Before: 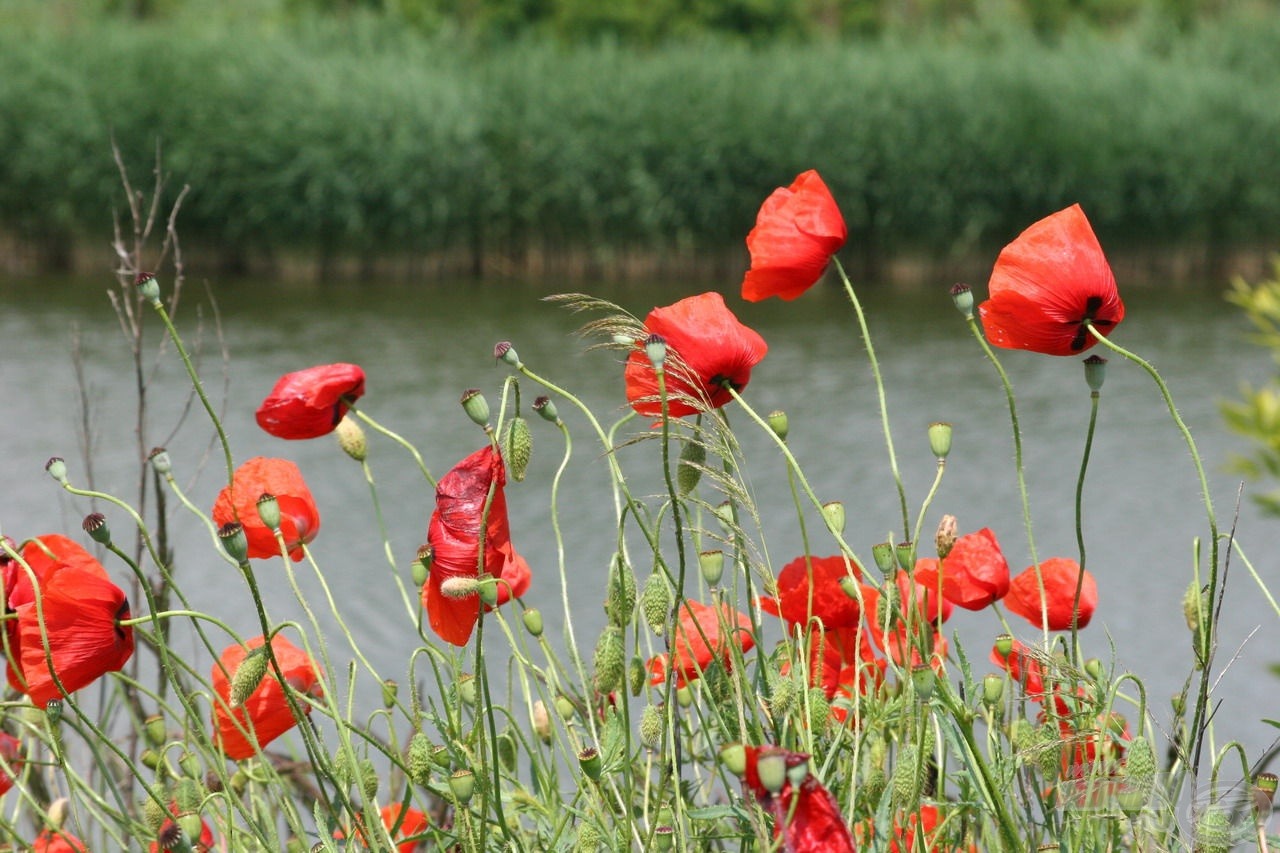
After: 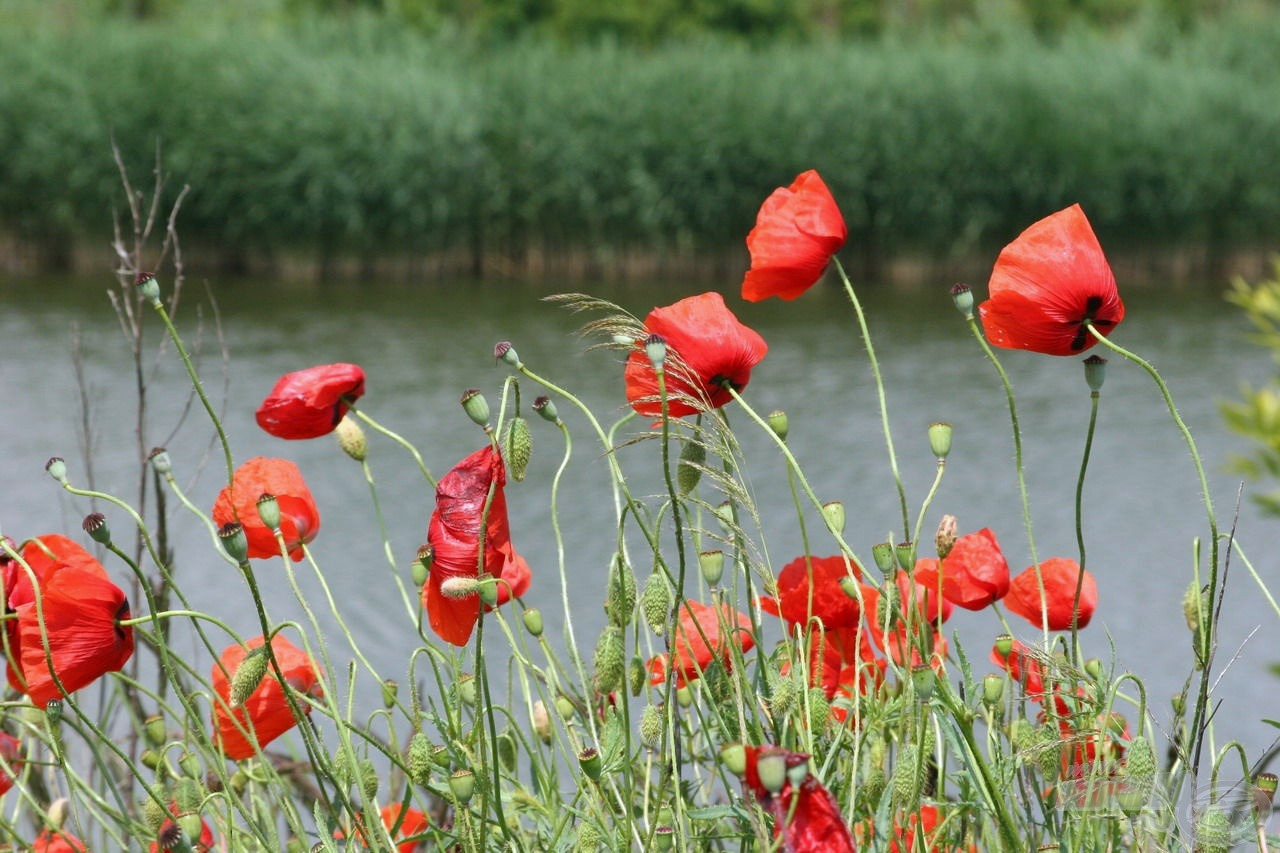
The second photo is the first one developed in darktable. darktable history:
white balance: red 0.974, blue 1.044
local contrast: mode bilateral grid, contrast 20, coarseness 50, detail 102%, midtone range 0.2
